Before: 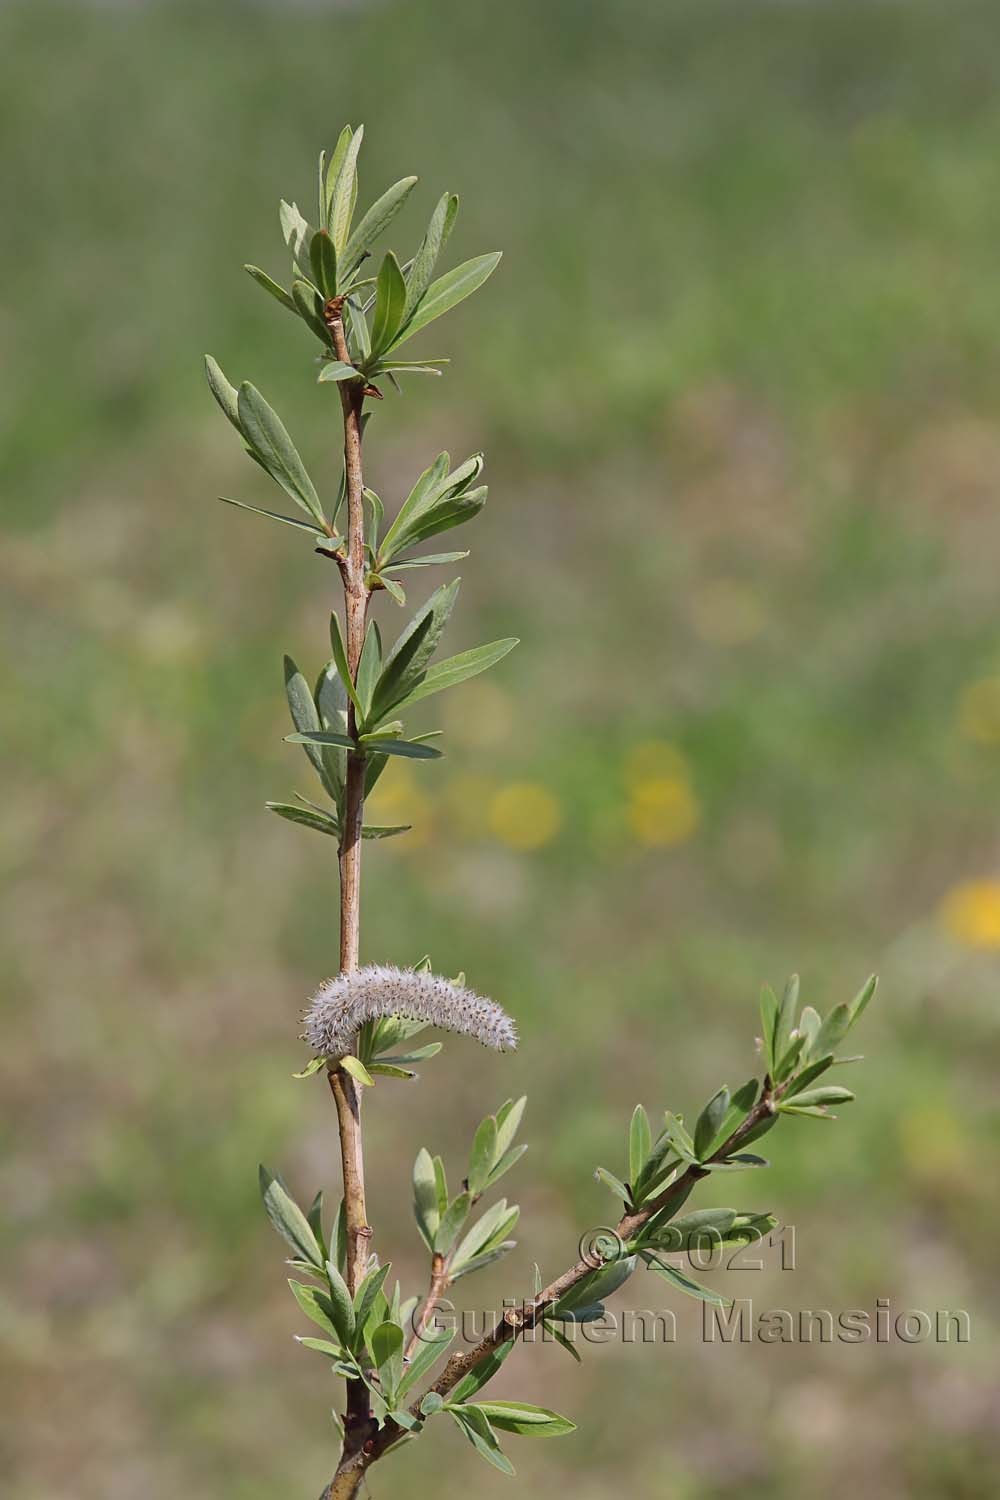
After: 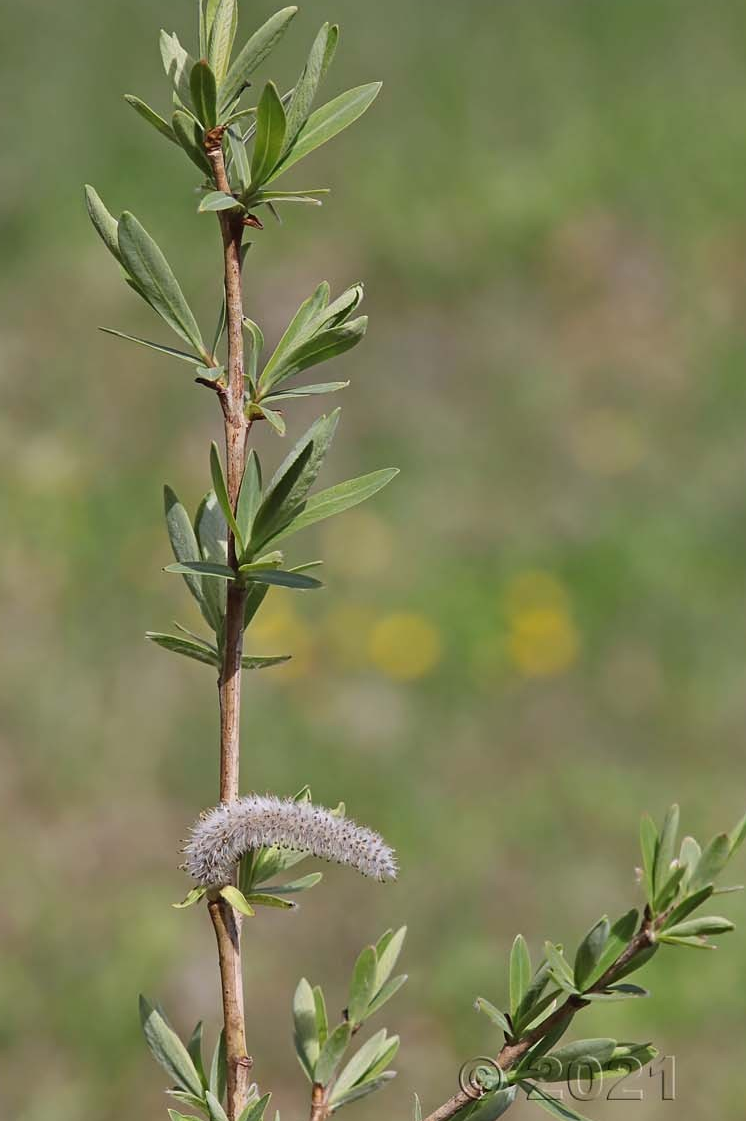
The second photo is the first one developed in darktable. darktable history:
crop and rotate: left 12.04%, top 11.37%, right 13.289%, bottom 13.869%
shadows and highlights: soften with gaussian
